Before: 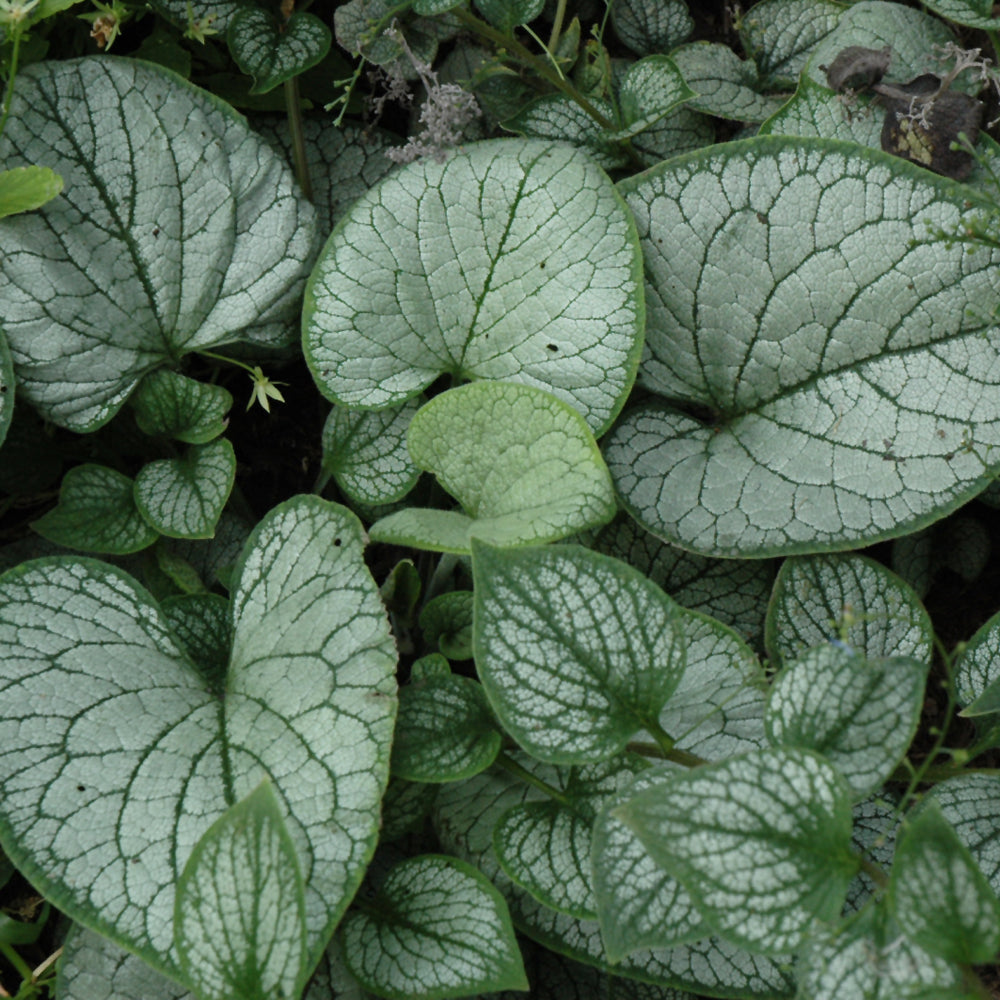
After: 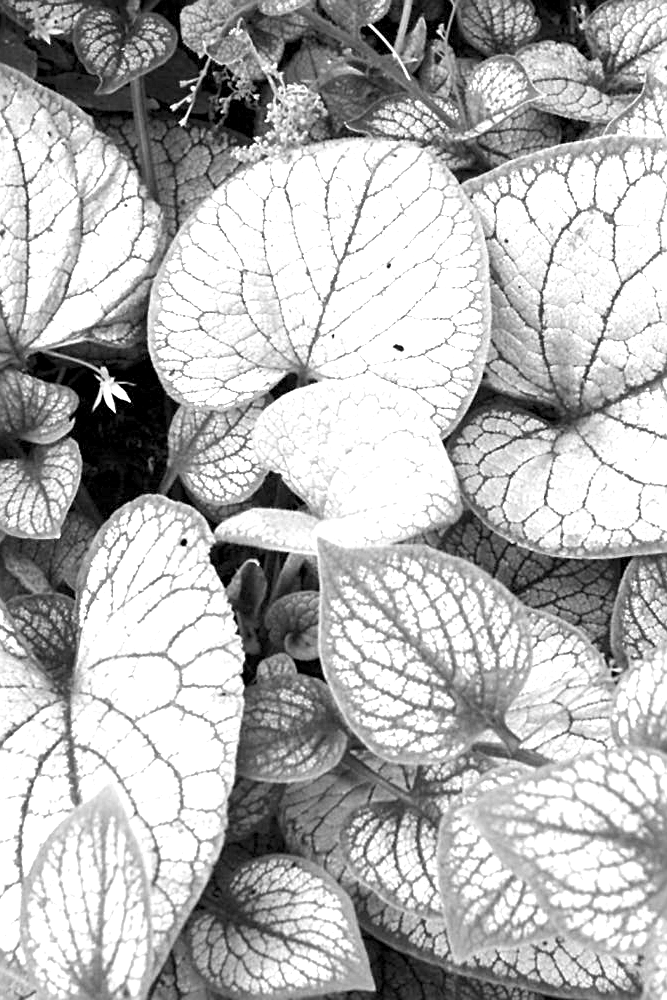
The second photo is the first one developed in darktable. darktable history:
monochrome: a -35.87, b 49.73, size 1.7
sharpen: amount 0.575
exposure: black level correction 0.001, exposure 2 EV, compensate highlight preservation false
crop and rotate: left 15.446%, right 17.836%
color correction: highlights a* 4.02, highlights b* 4.98, shadows a* -7.55, shadows b* 4.98
color zones: curves: ch2 [(0, 0.5) (0.143, 0.5) (0.286, 0.489) (0.415, 0.421) (0.571, 0.5) (0.714, 0.5) (0.857, 0.5) (1, 0.5)]
